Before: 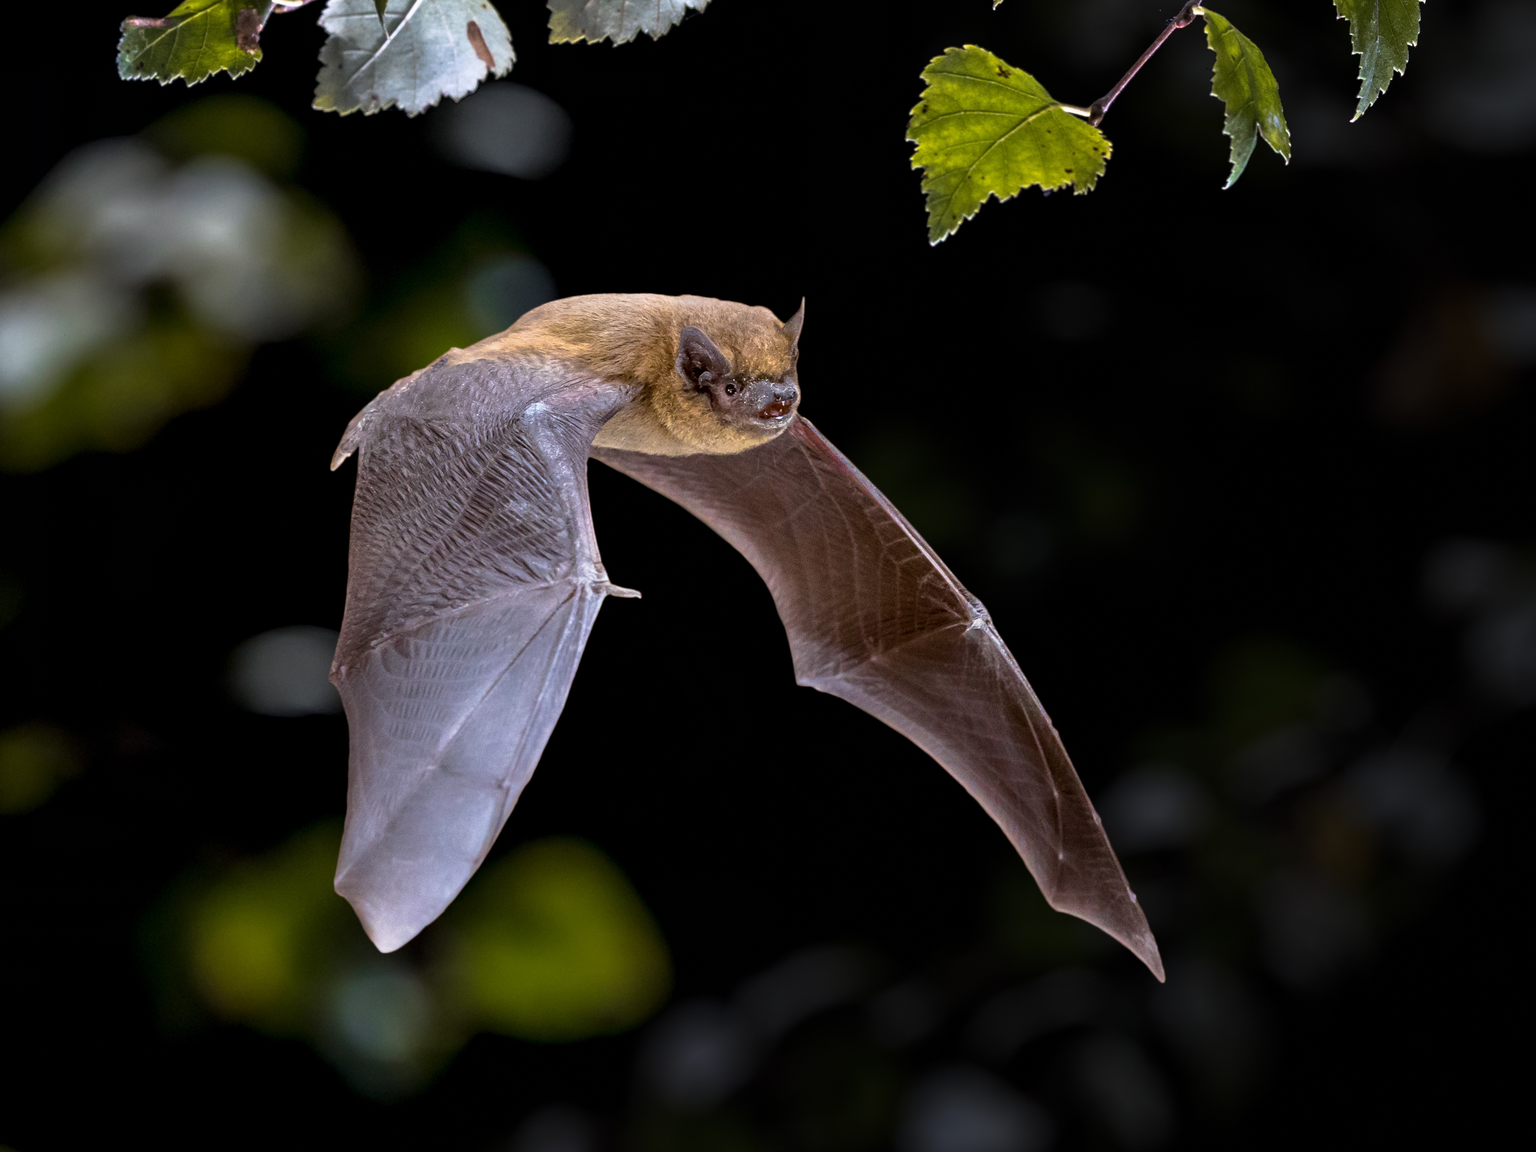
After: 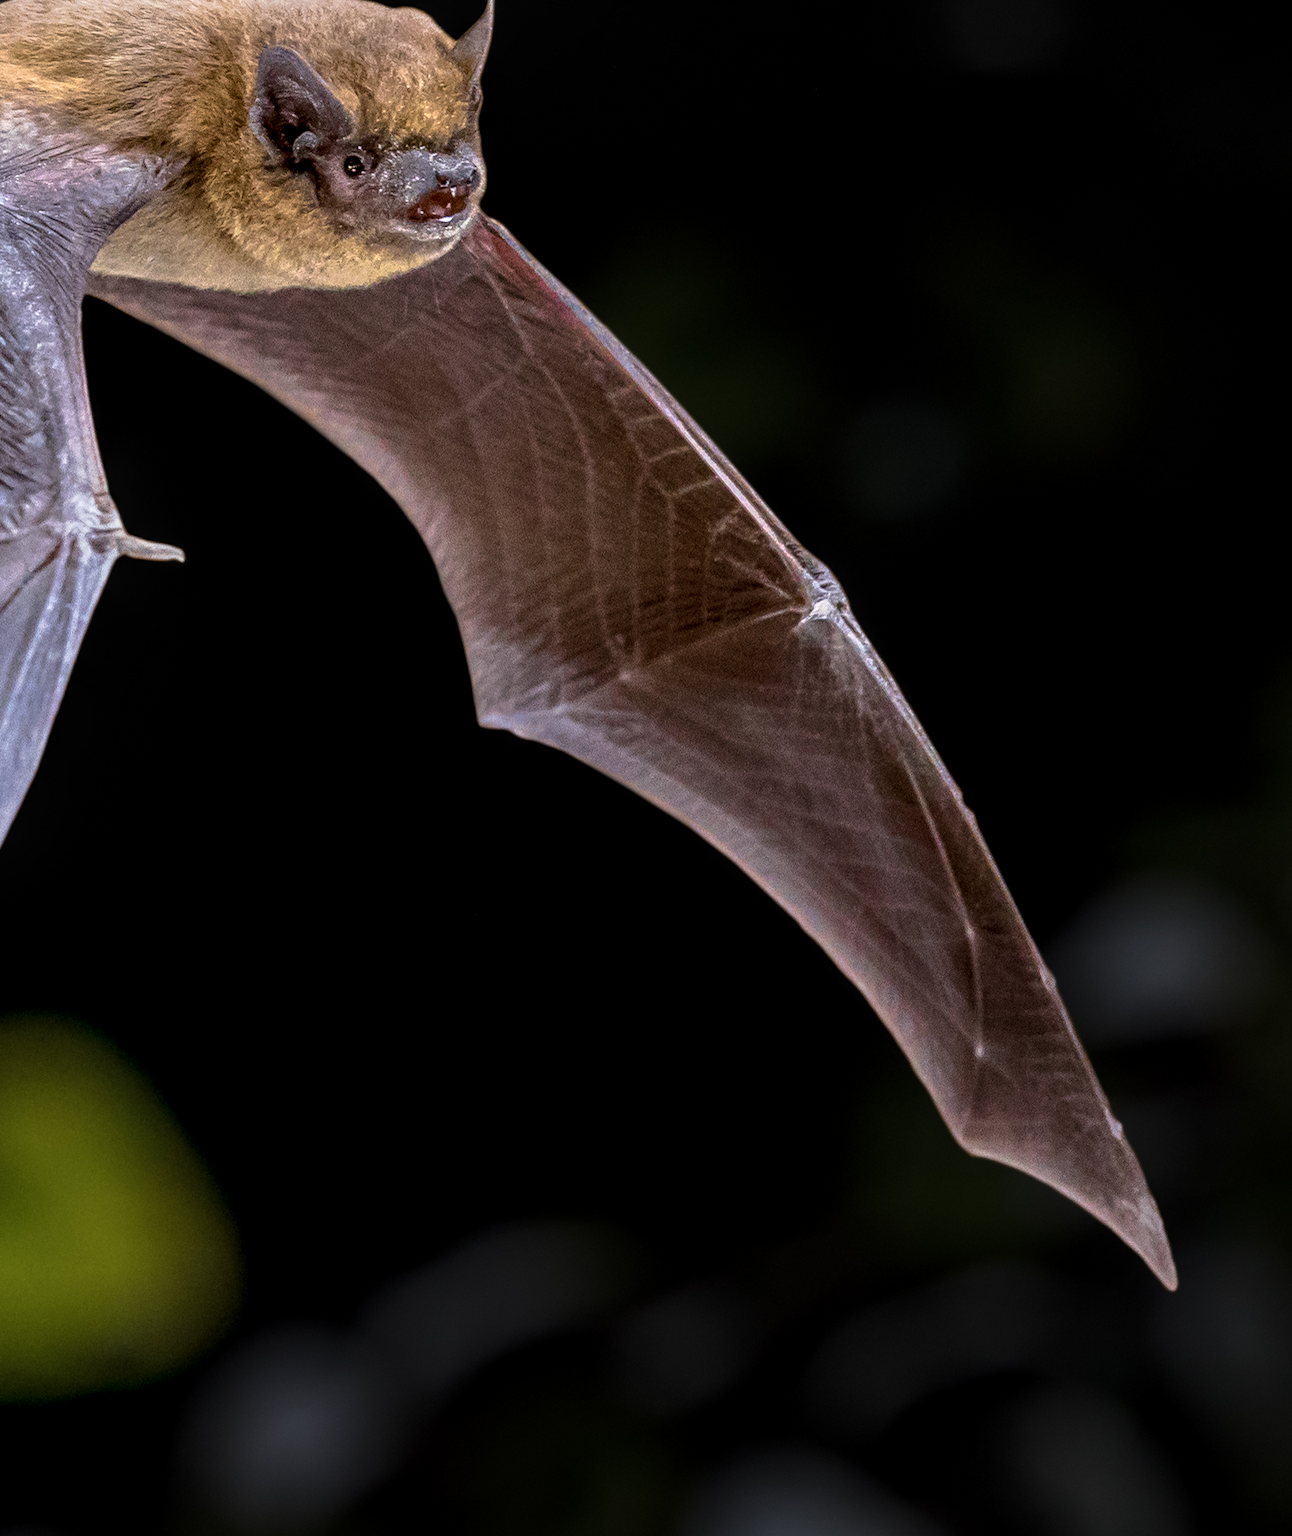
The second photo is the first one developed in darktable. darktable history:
local contrast: on, module defaults
crop: left 35.432%, top 26.233%, right 20.145%, bottom 3.432%
